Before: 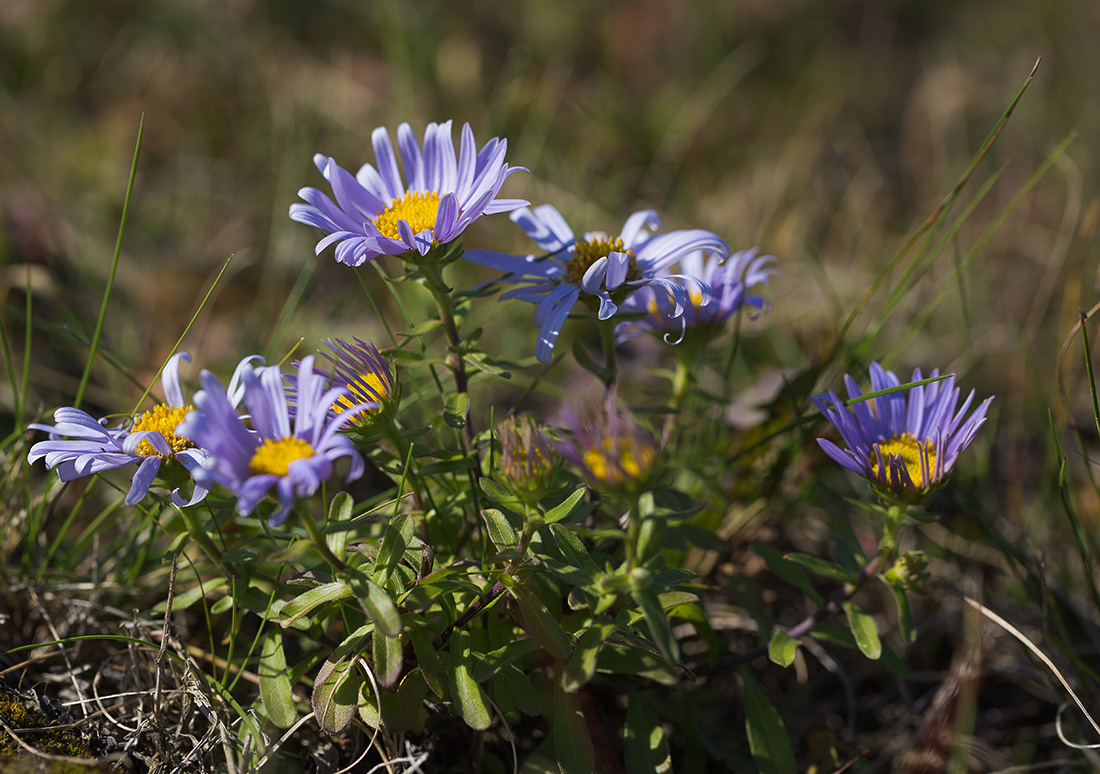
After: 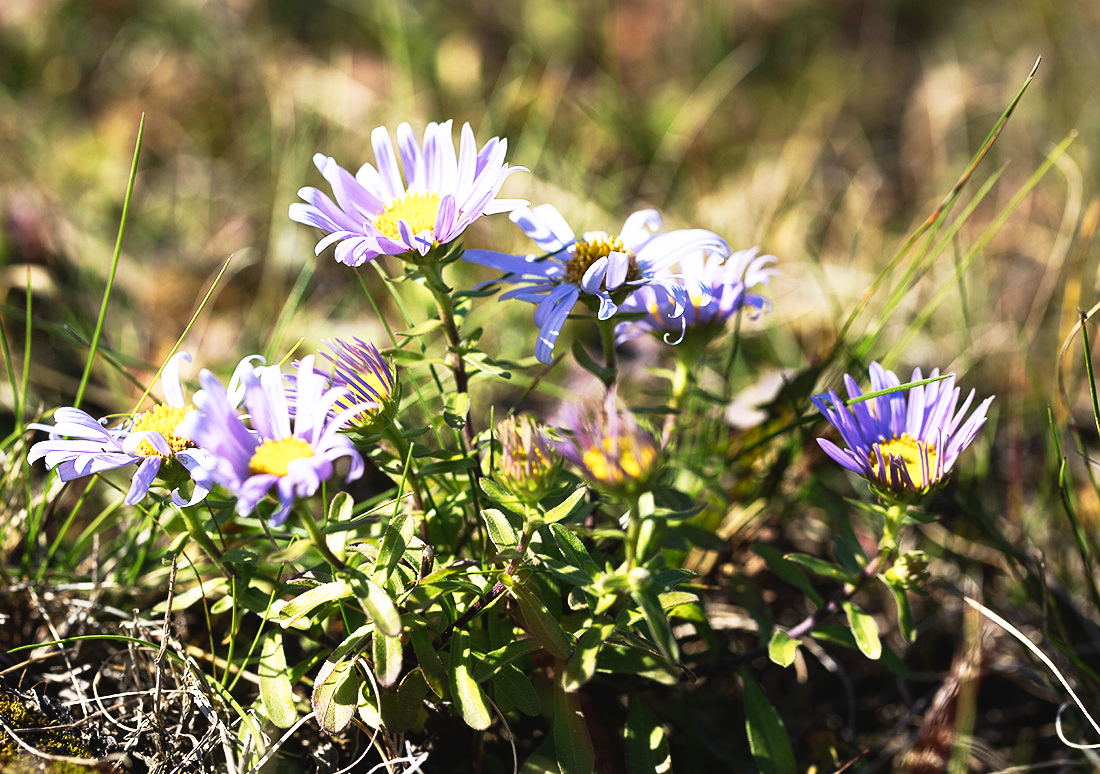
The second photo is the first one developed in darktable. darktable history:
contrast brightness saturation: contrast 0.11, saturation -0.166
tone curve: curves: ch0 [(0.003, 0.029) (0.188, 0.252) (0.46, 0.56) (0.608, 0.748) (0.871, 0.955) (1, 1)]; ch1 [(0, 0) (0.35, 0.356) (0.45, 0.453) (0.508, 0.515) (0.618, 0.634) (1, 1)]; ch2 [(0, 0) (0.456, 0.469) (0.5, 0.5) (0.634, 0.625) (1, 1)], preserve colors none
base curve: curves: ch0 [(0, 0) (0.007, 0.004) (0.027, 0.03) (0.046, 0.07) (0.207, 0.54) (0.442, 0.872) (0.673, 0.972) (1, 1)], preserve colors none
